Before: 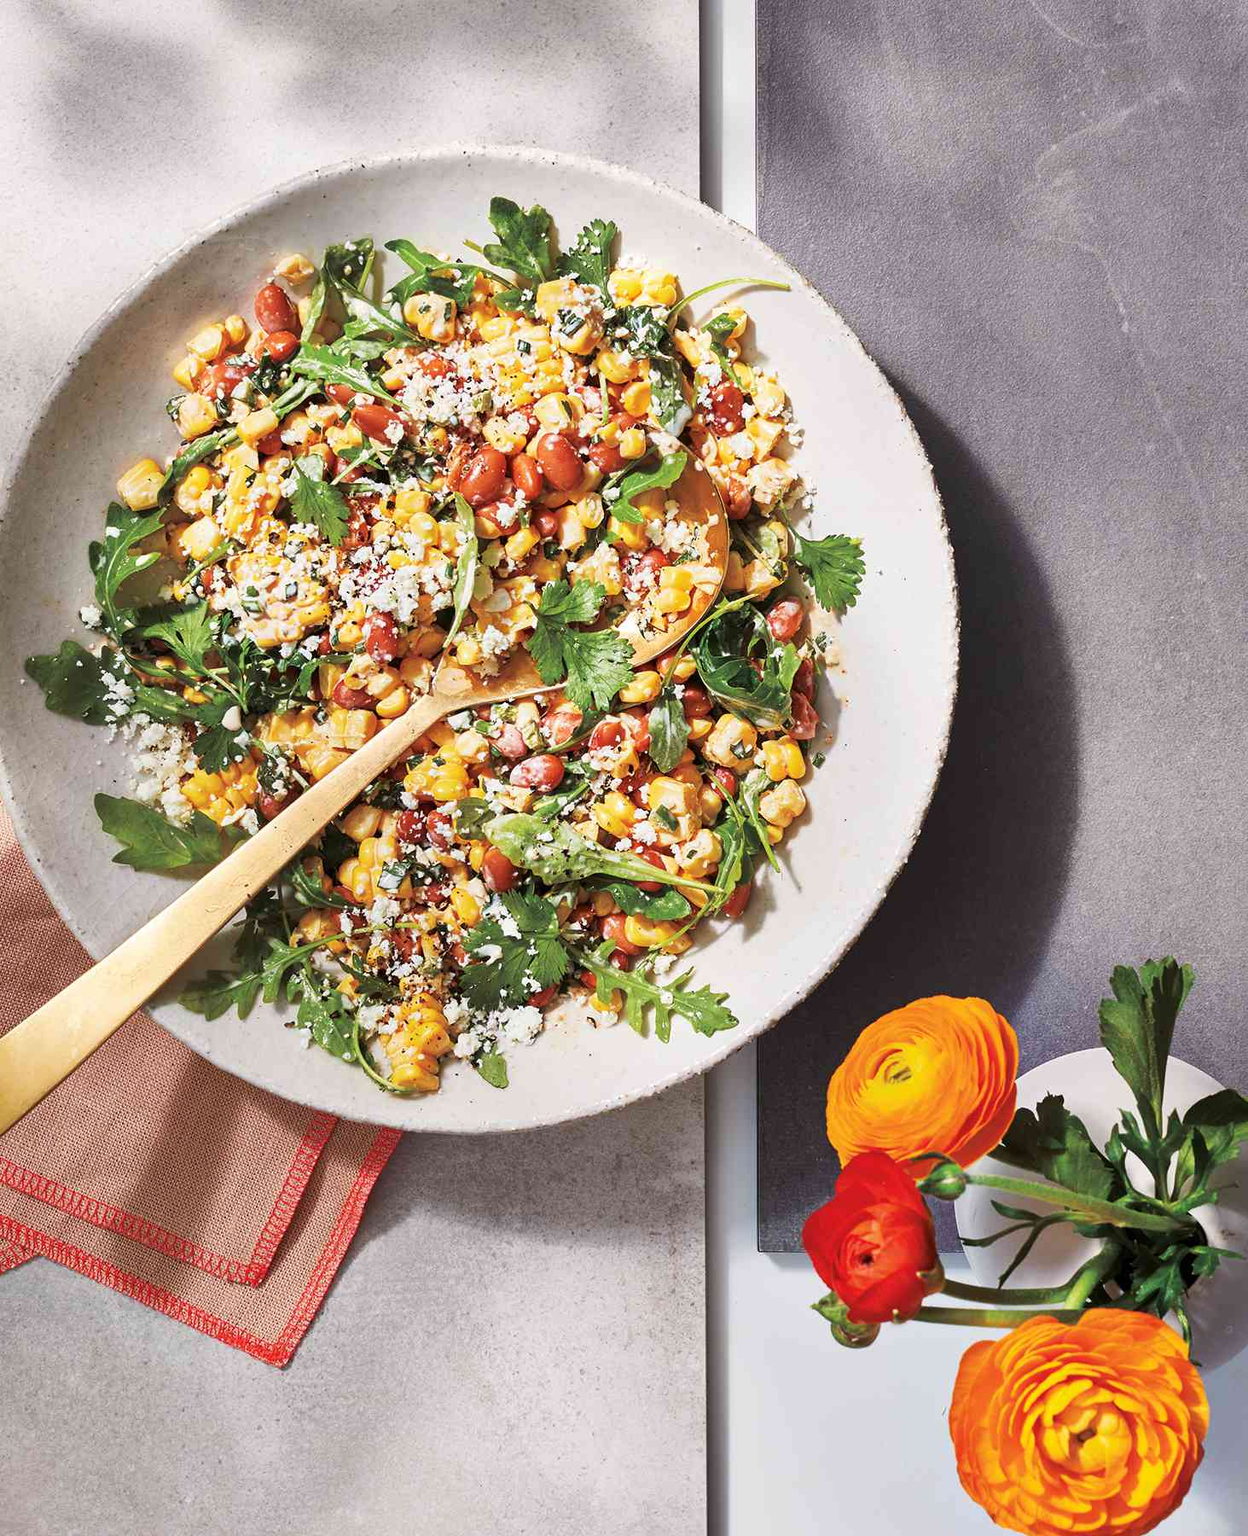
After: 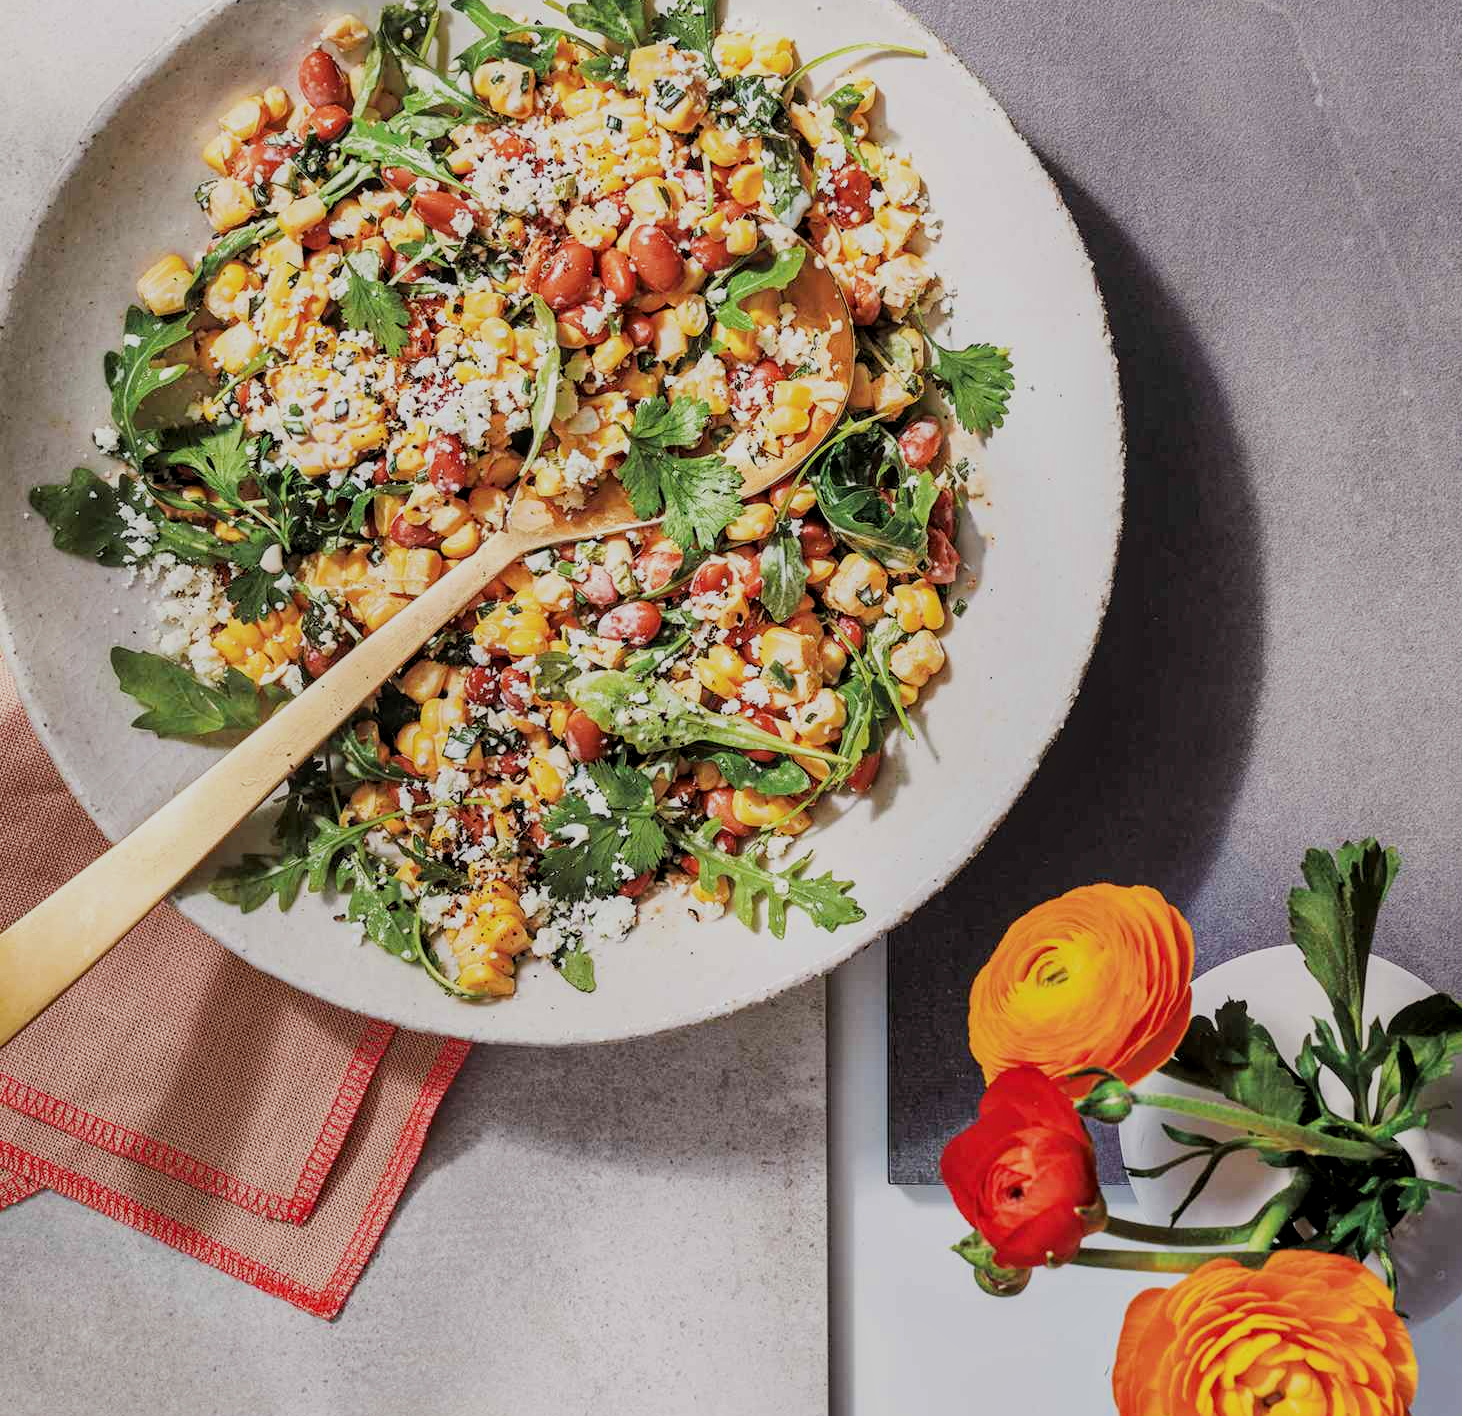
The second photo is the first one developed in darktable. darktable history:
local contrast: on, module defaults
filmic rgb: black relative exposure -7.65 EV, white relative exposure 4.56 EV, hardness 3.61
crop and rotate: top 15.774%, bottom 5.506%
